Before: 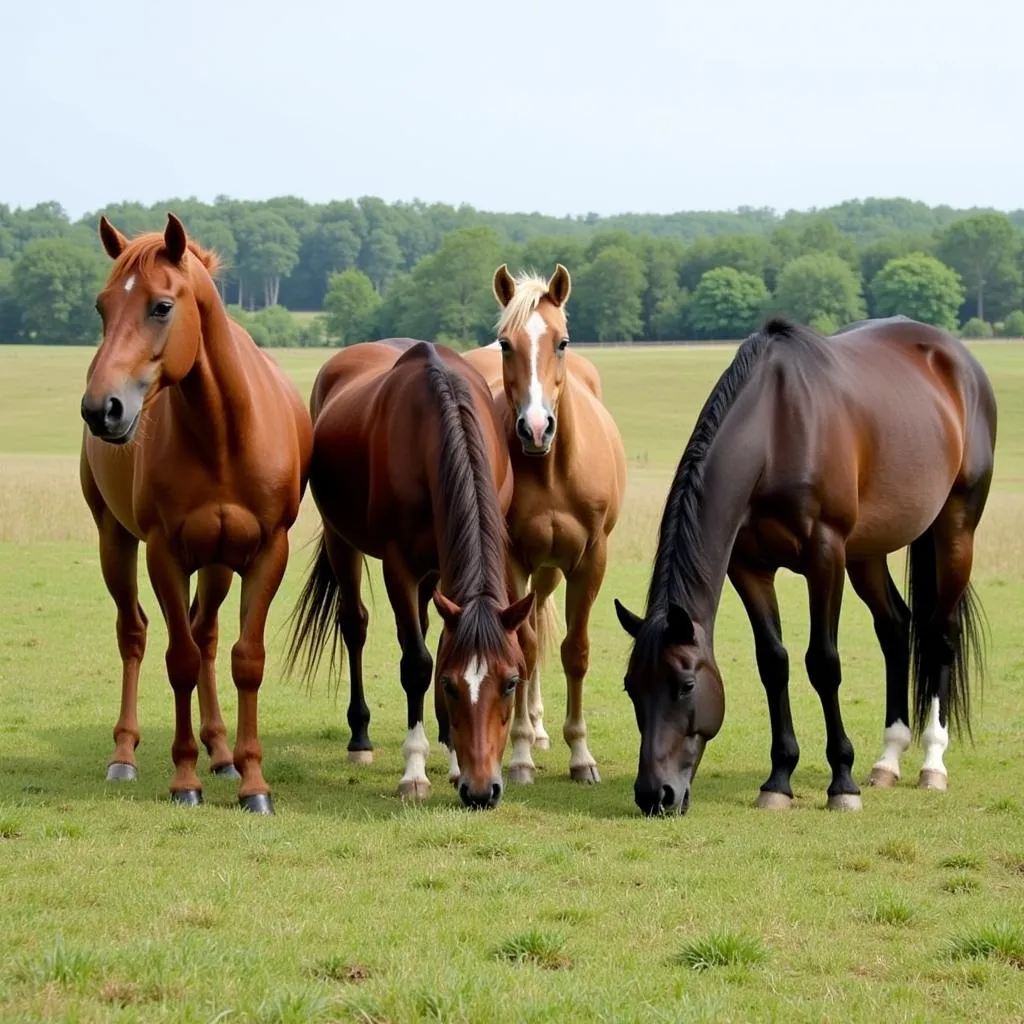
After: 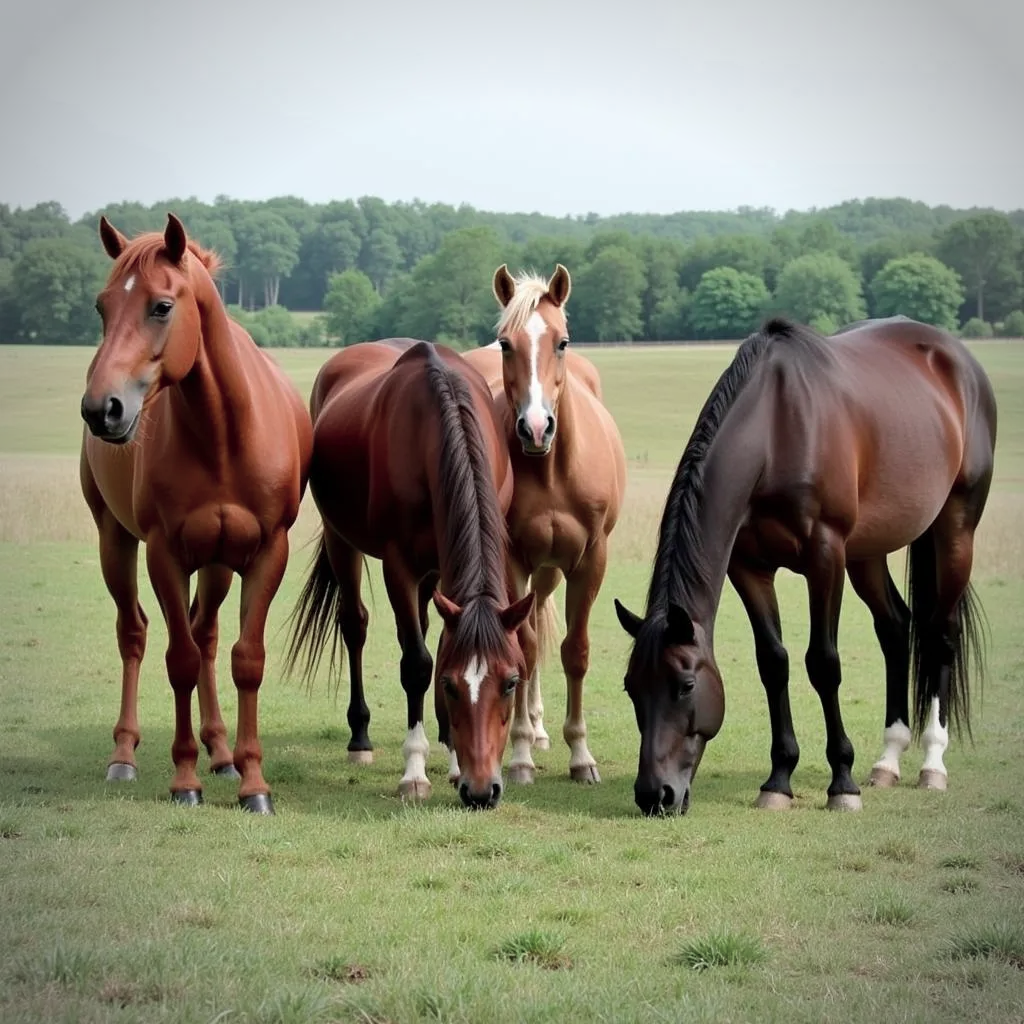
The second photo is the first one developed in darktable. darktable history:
vignetting: on, module defaults
color contrast: blue-yellow contrast 0.7
